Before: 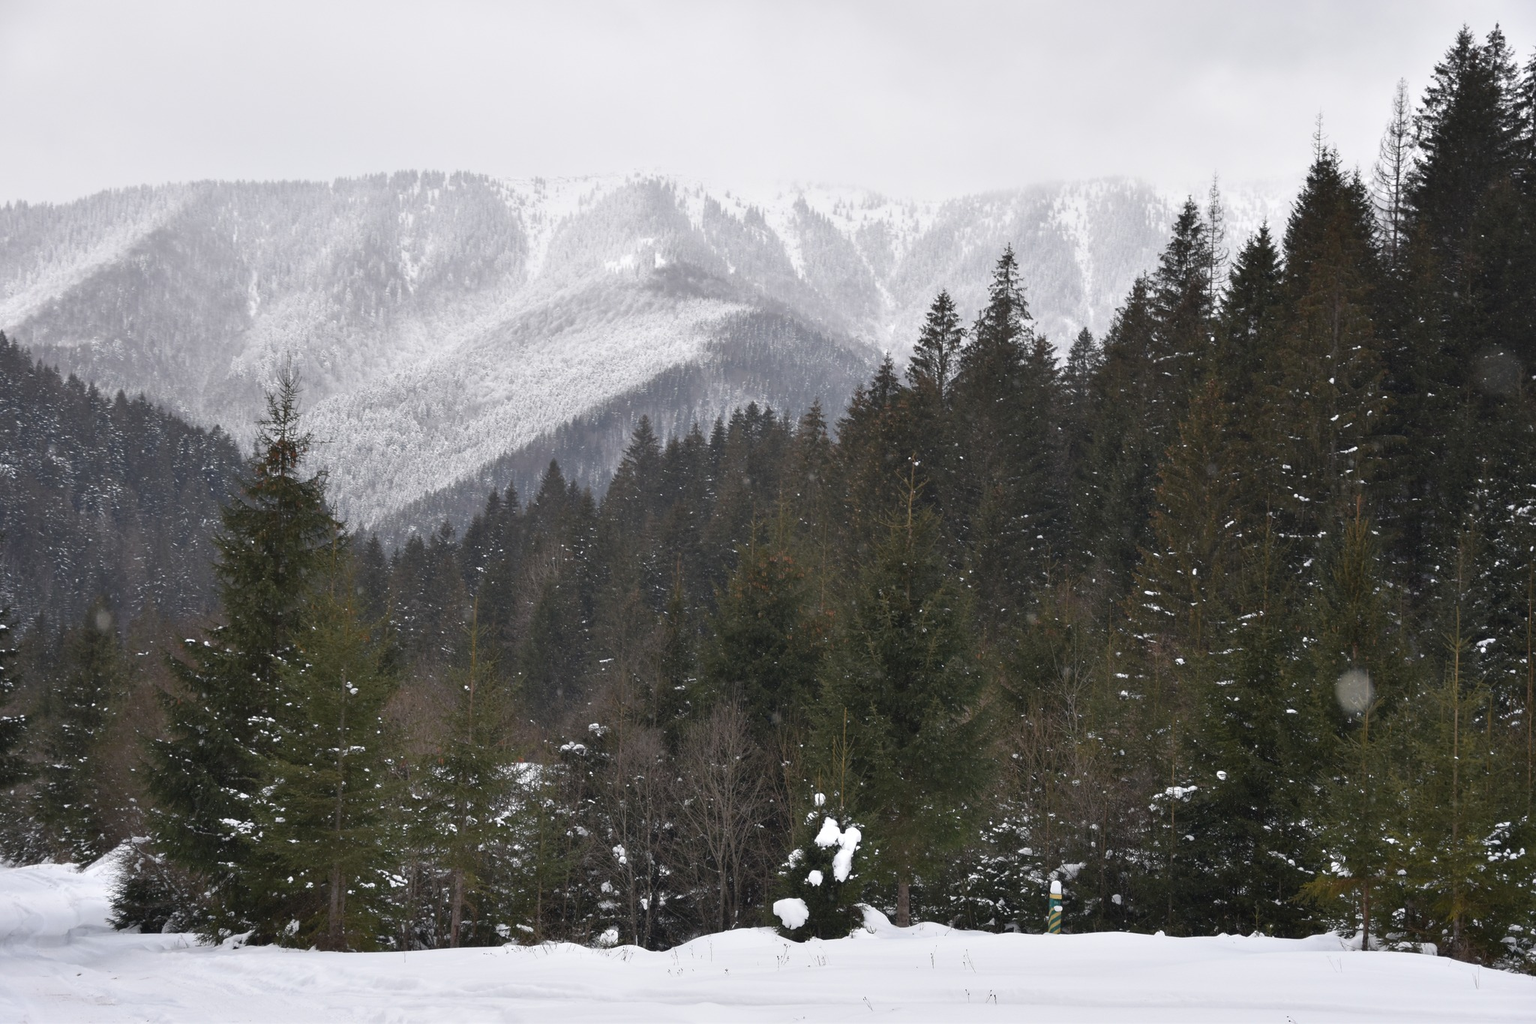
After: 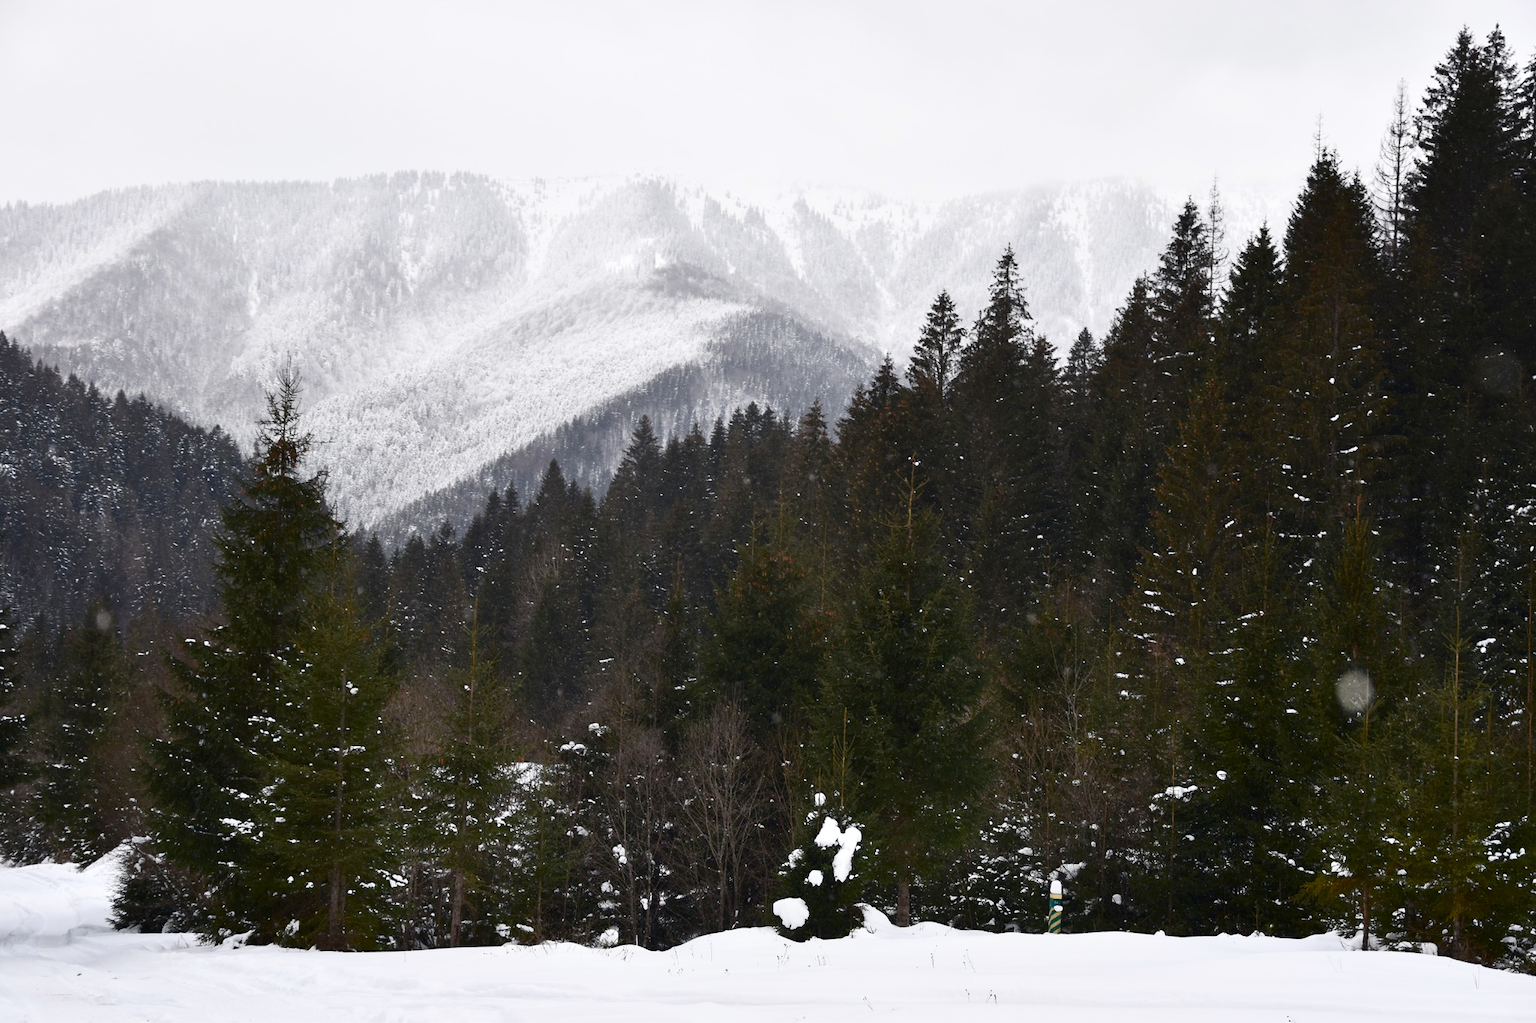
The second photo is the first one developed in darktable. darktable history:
color balance rgb: perceptual saturation grading › global saturation 20%, perceptual saturation grading › highlights -50%, perceptual saturation grading › shadows 30%
contrast brightness saturation: contrast 0.28
